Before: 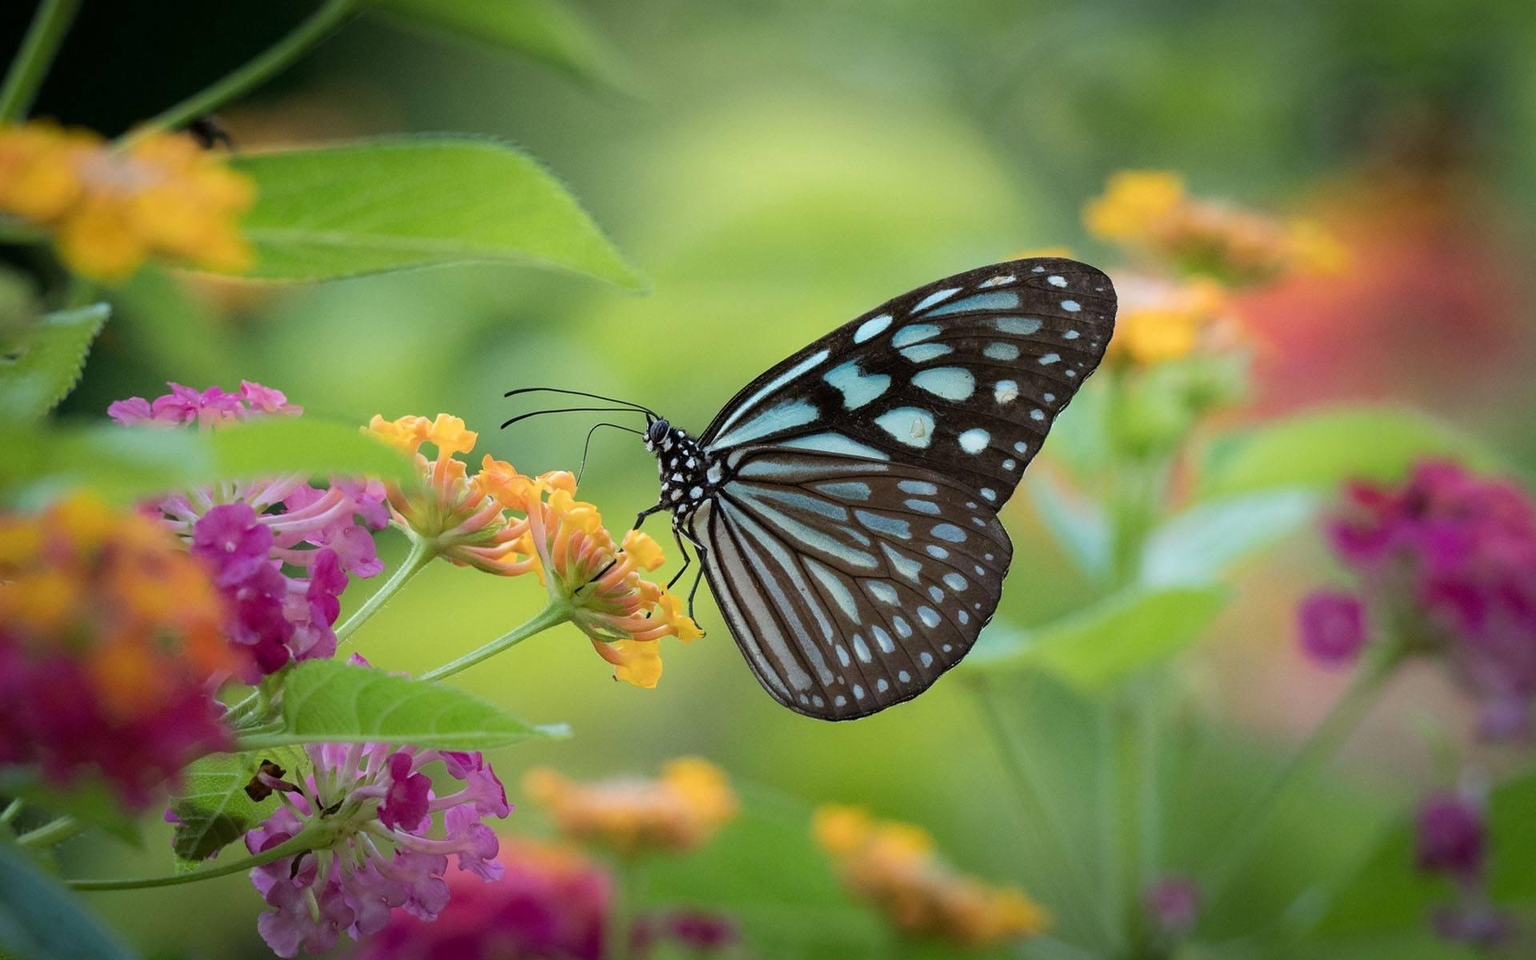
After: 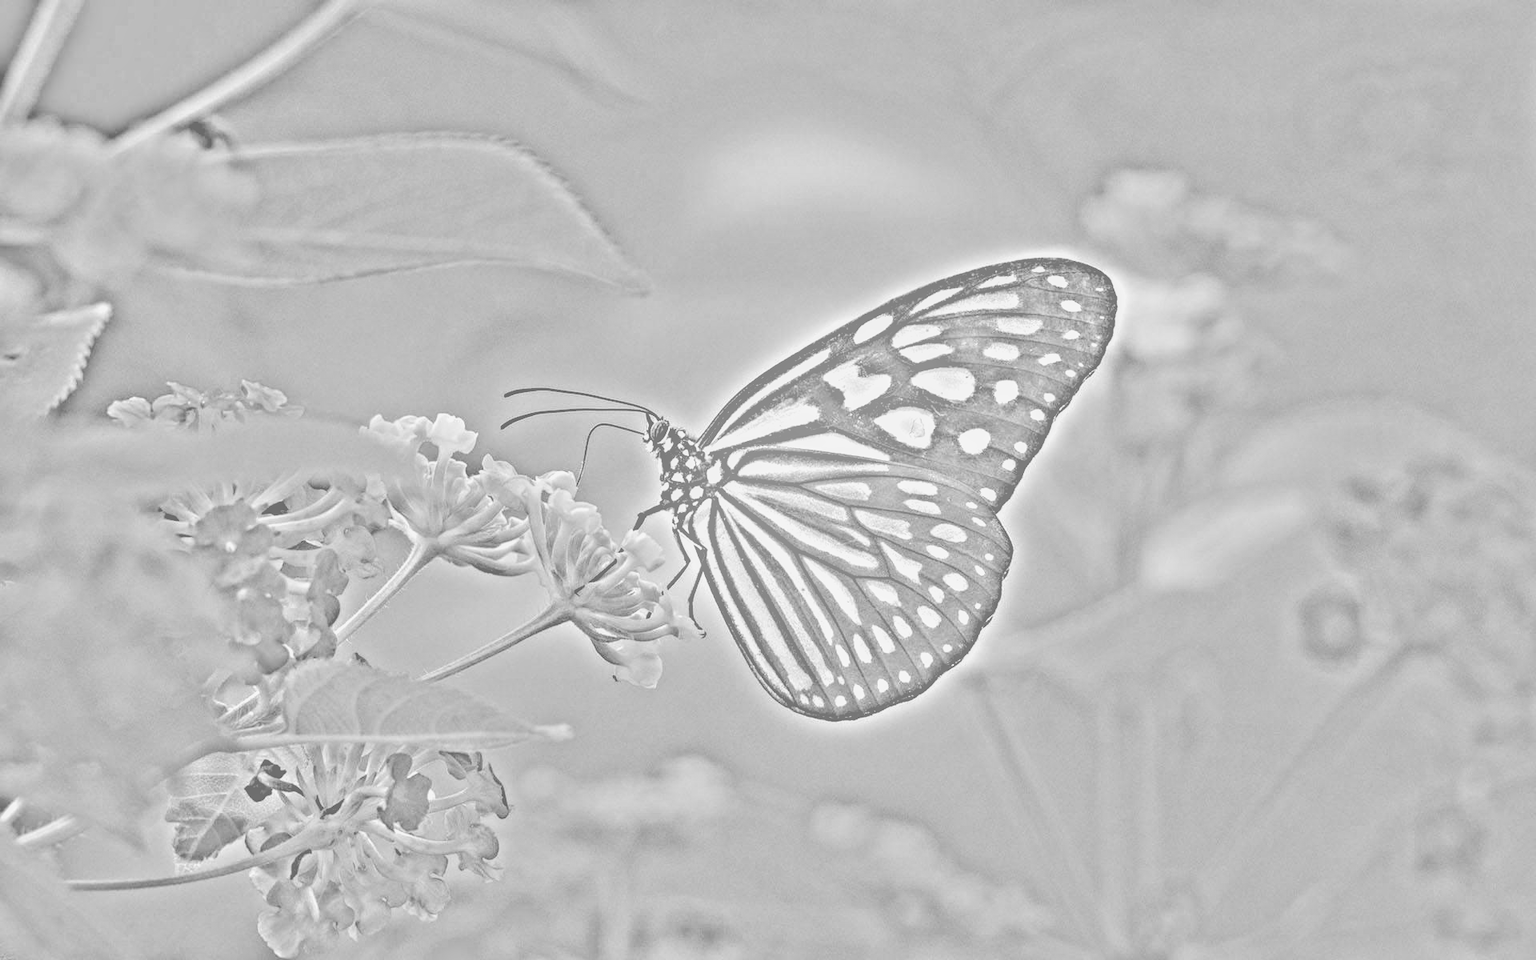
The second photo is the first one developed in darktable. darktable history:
local contrast: on, module defaults
highpass: on, module defaults
exposure: black level correction 0, exposure 1.1 EV, compensate highlight preservation false
bloom: size 15%, threshold 97%, strength 7%
contrast brightness saturation: contrast -0.32, brightness 0.75, saturation -0.78
